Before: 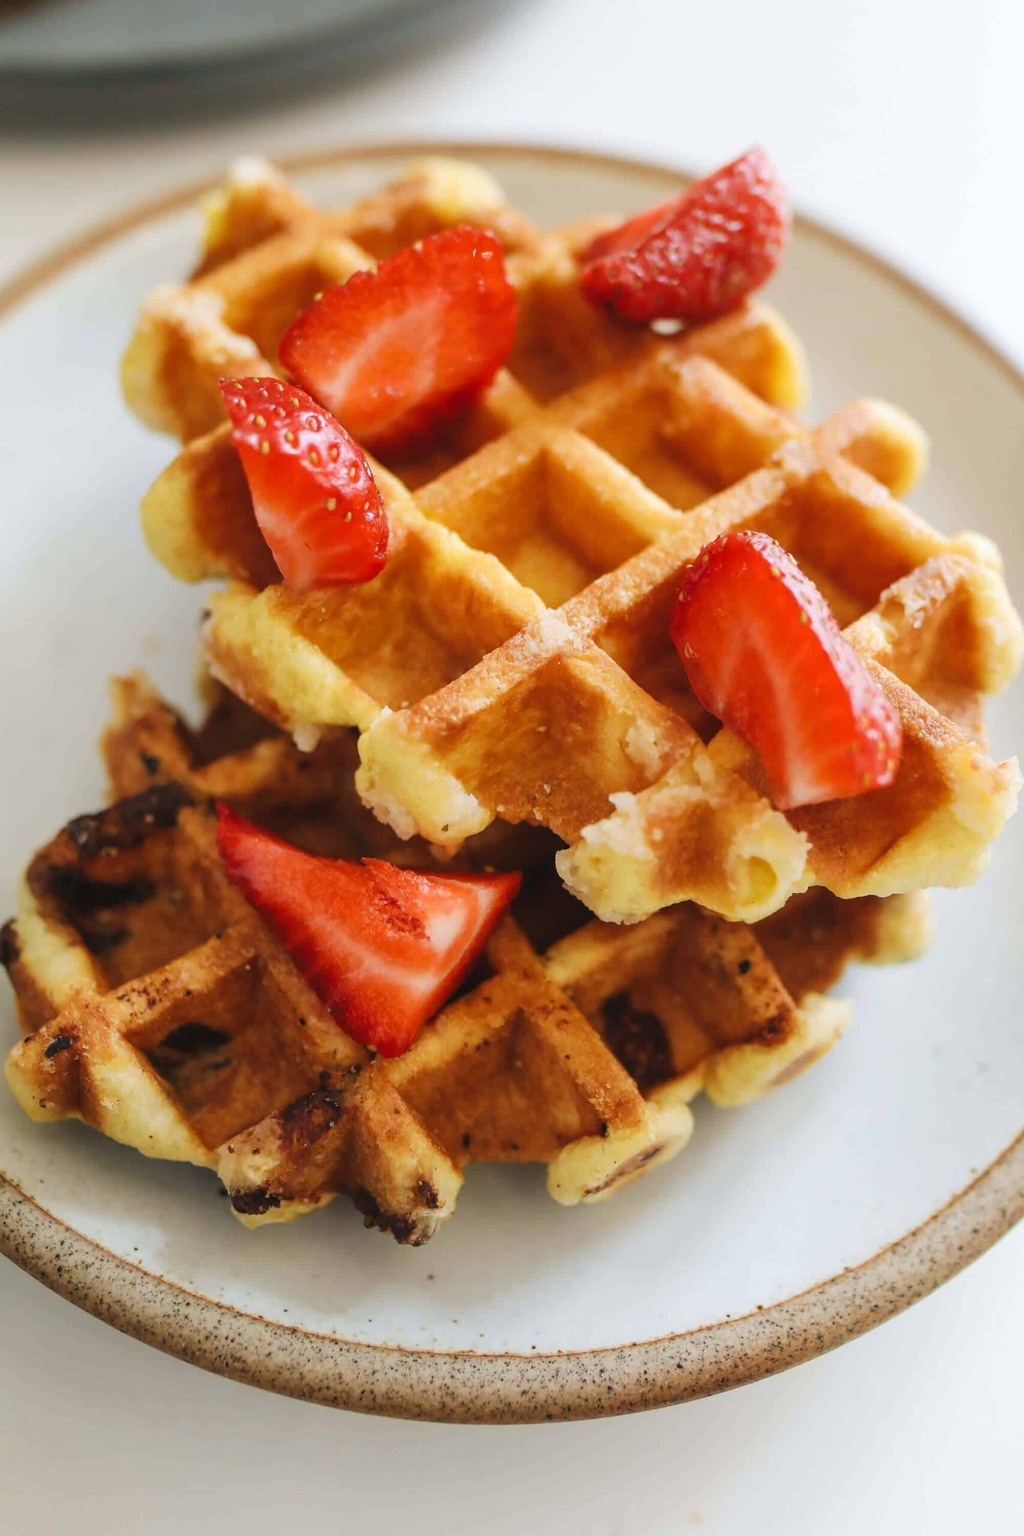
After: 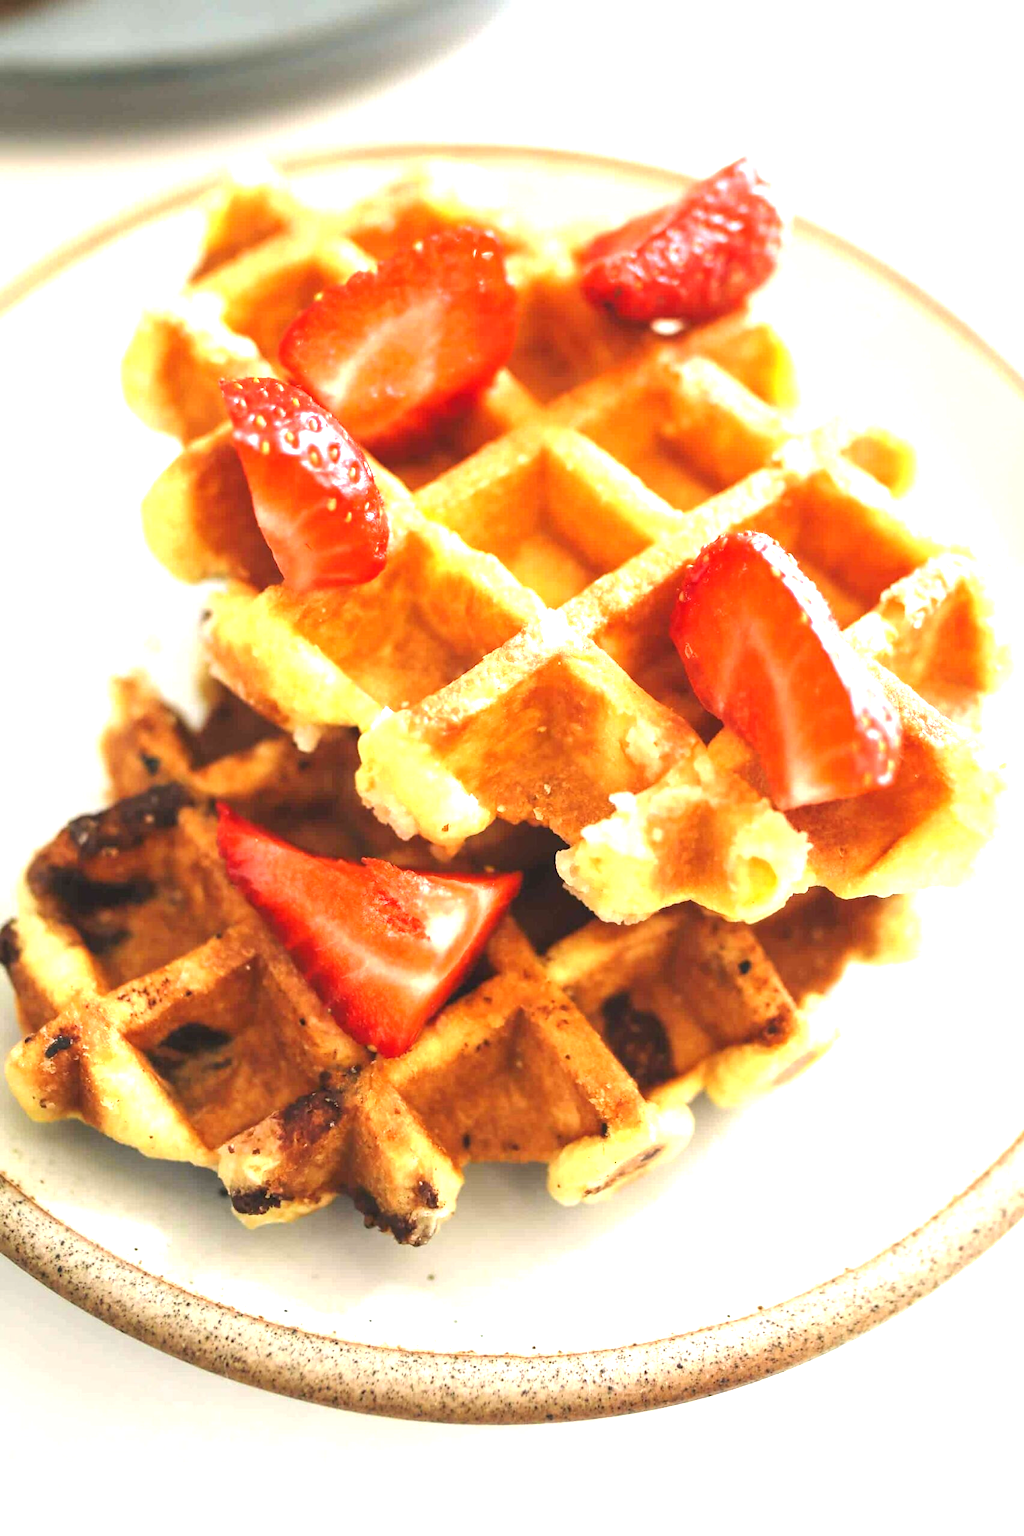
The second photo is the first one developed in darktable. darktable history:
exposure: black level correction 0, exposure 1.388 EV, compensate exposure bias true, compensate highlight preservation false
tone curve: curves: ch0 [(0, 0) (0.003, 0.022) (0.011, 0.027) (0.025, 0.038) (0.044, 0.056) (0.069, 0.081) (0.1, 0.11) (0.136, 0.145) (0.177, 0.185) (0.224, 0.229) (0.277, 0.278) (0.335, 0.335) (0.399, 0.399) (0.468, 0.468) (0.543, 0.543) (0.623, 0.623) (0.709, 0.705) (0.801, 0.793) (0.898, 0.887) (1, 1)], preserve colors none
